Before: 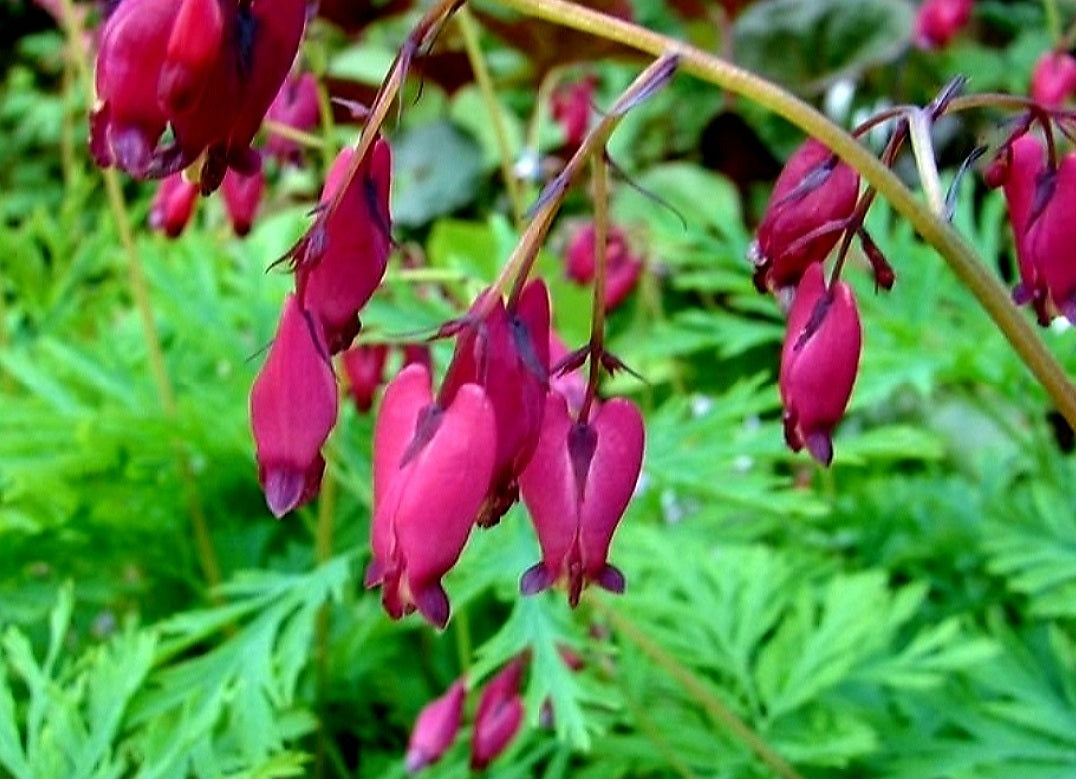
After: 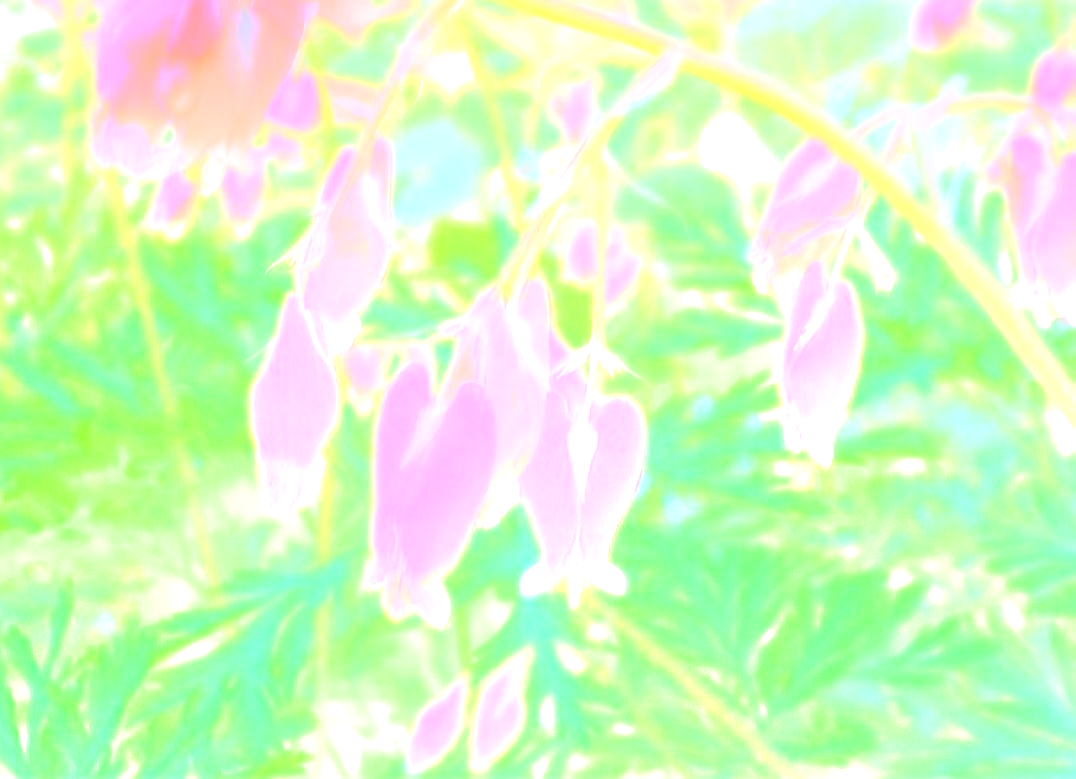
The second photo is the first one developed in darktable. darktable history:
bloom: size 25%, threshold 5%, strength 90%
exposure: black level correction 0, exposure 0.7 EV, compensate exposure bias true, compensate highlight preservation false
sharpen: on, module defaults
